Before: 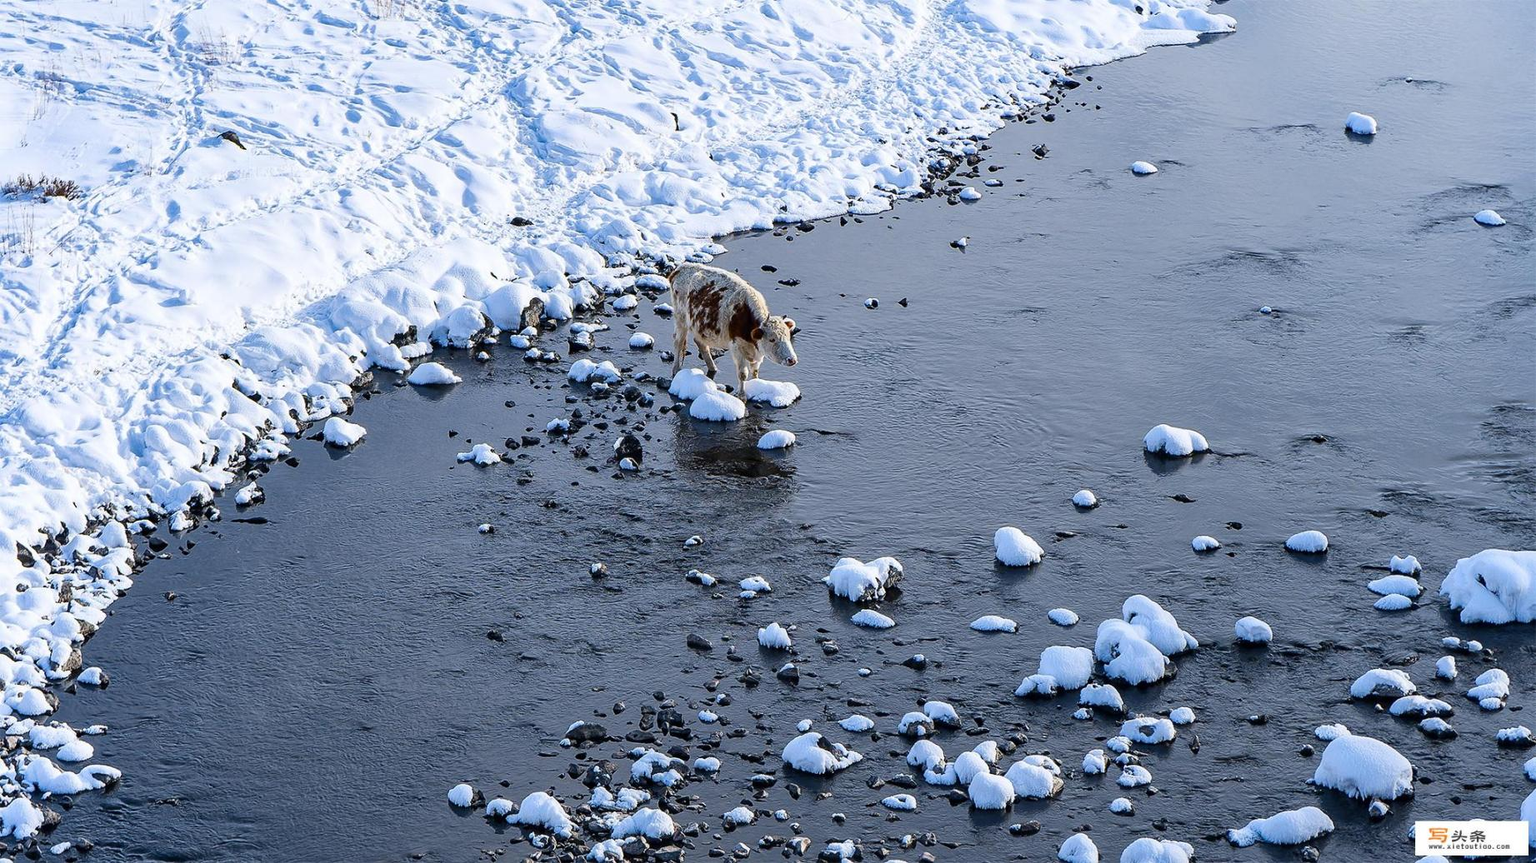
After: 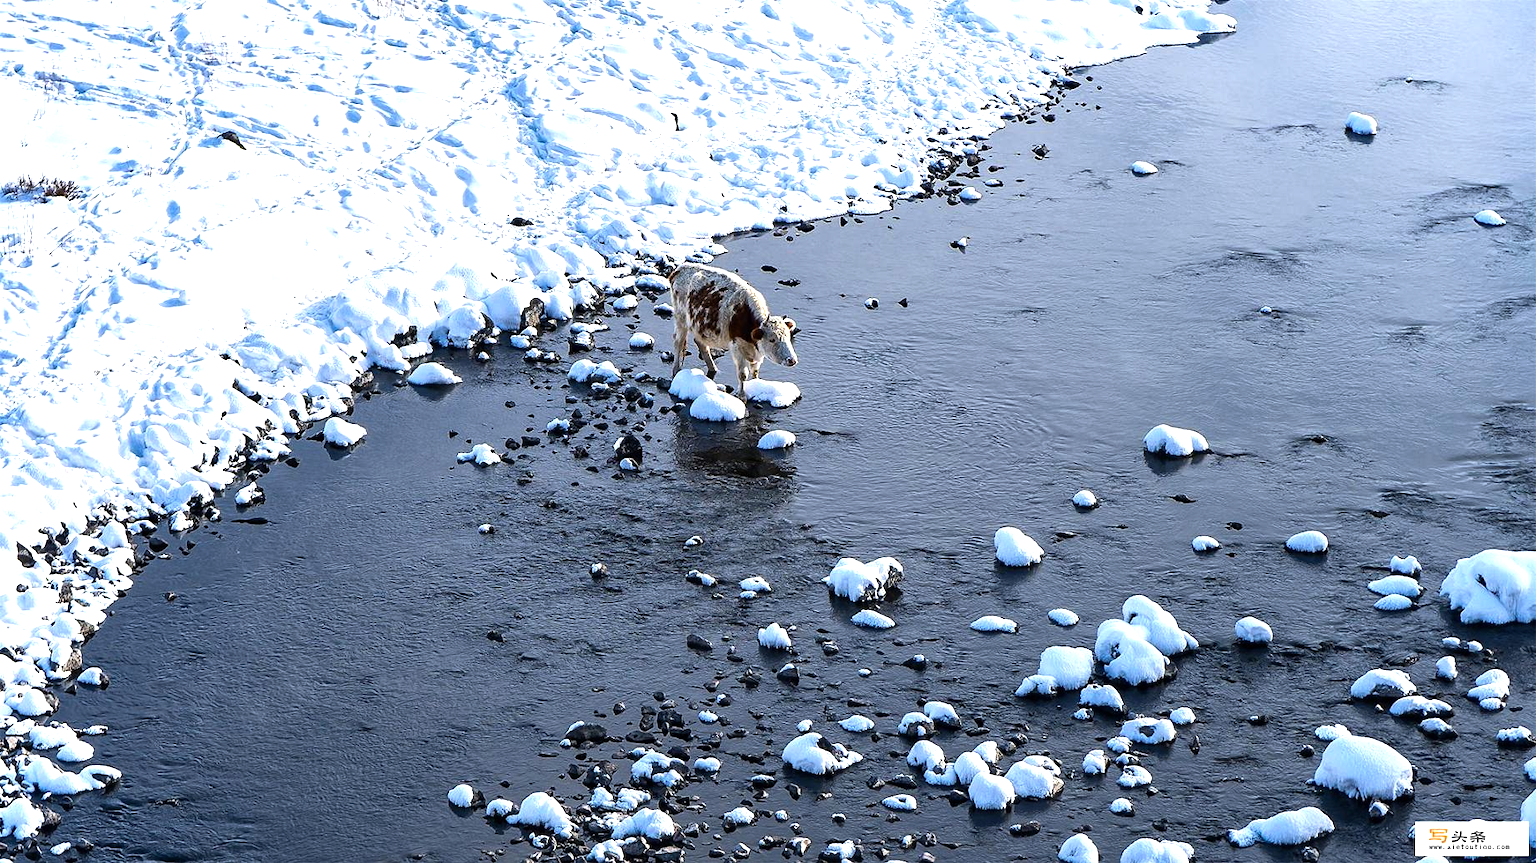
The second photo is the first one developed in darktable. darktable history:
tone equalizer: on, module defaults
color balance rgb: perceptual saturation grading › global saturation 10.36%, perceptual brilliance grading › global brilliance 21.108%, perceptual brilliance grading › shadows -34.805%
